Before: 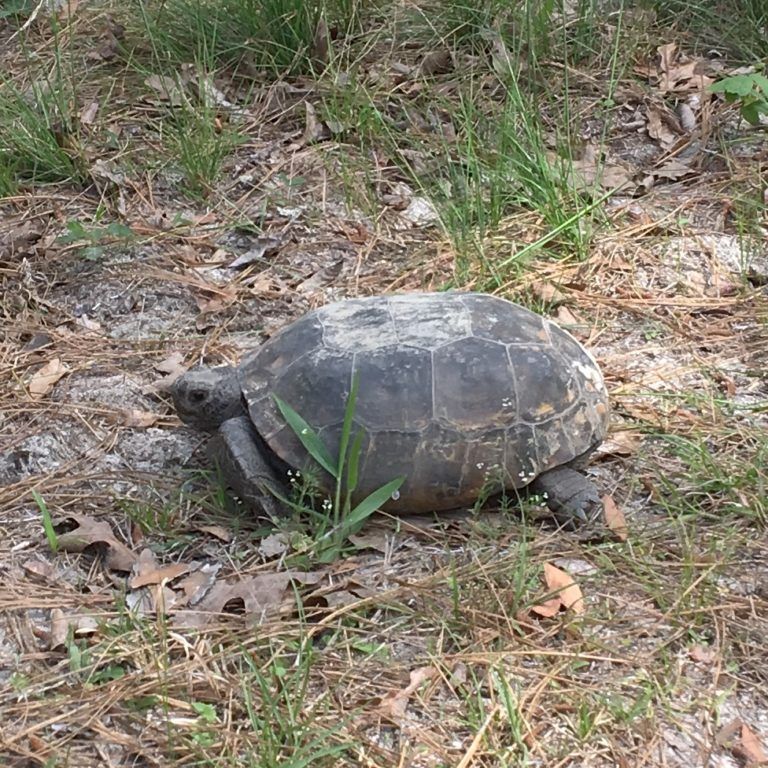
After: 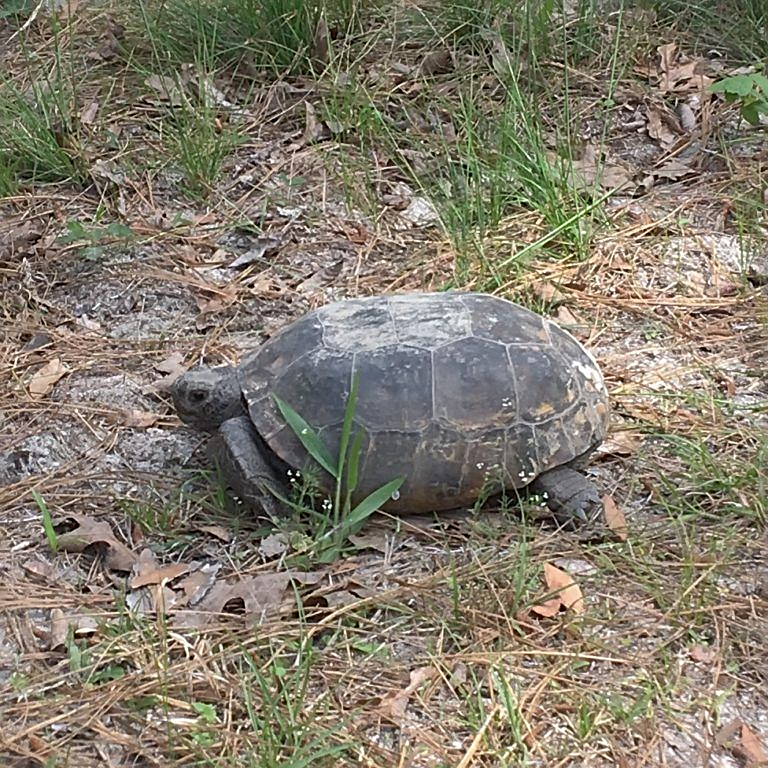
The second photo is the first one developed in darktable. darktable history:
shadows and highlights: shadows 30
sharpen: on, module defaults
